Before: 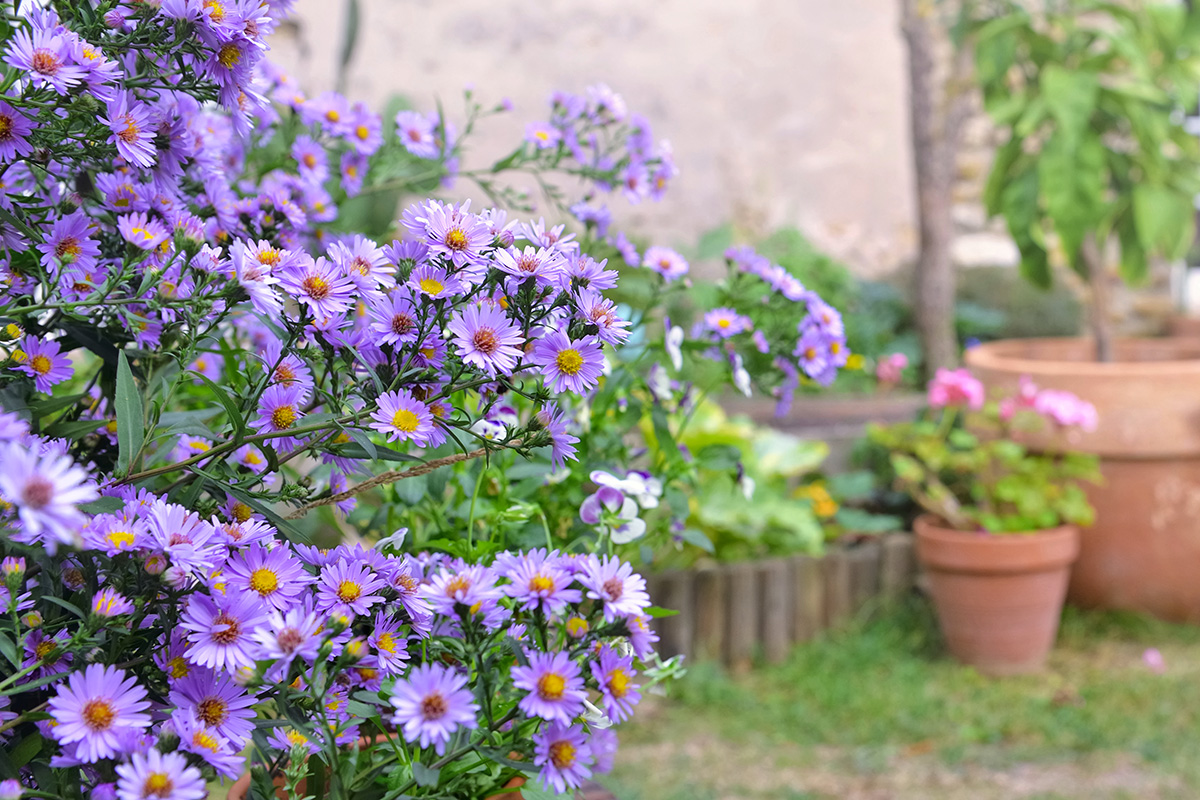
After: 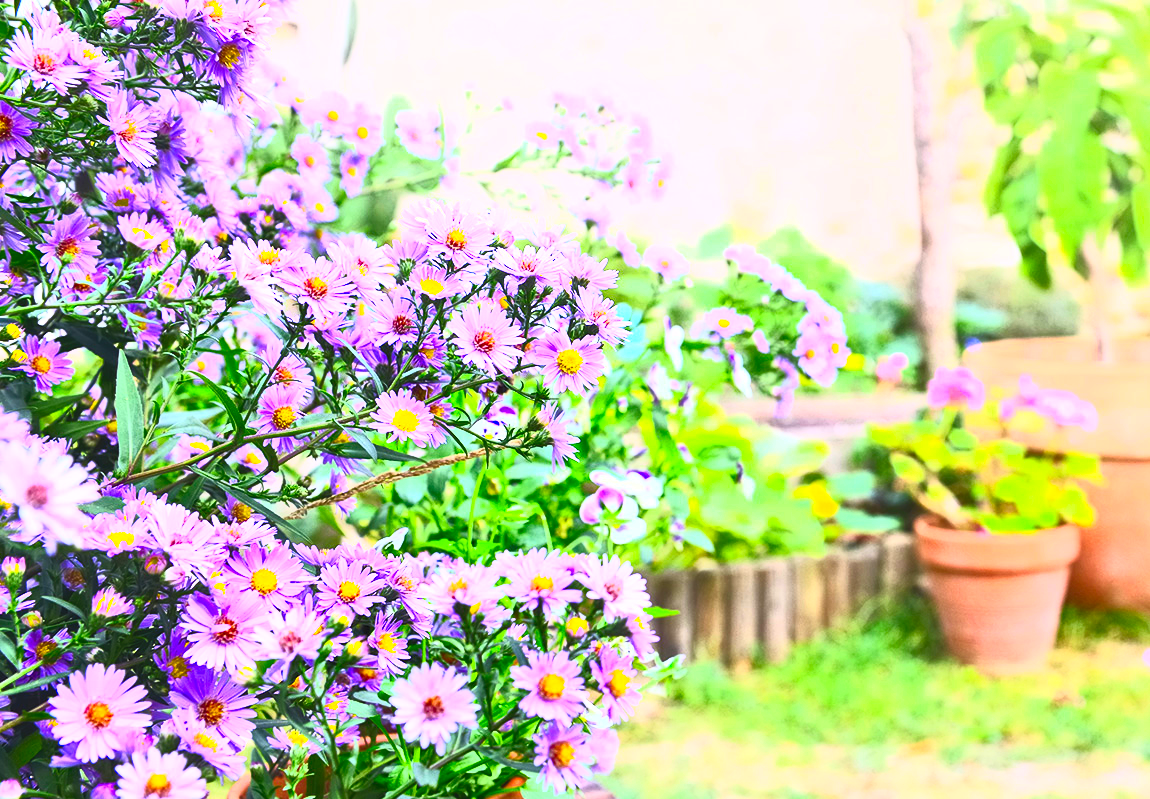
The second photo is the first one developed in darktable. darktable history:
contrast brightness saturation: contrast 1, brightness 1, saturation 1
crop: right 4.126%, bottom 0.031%
